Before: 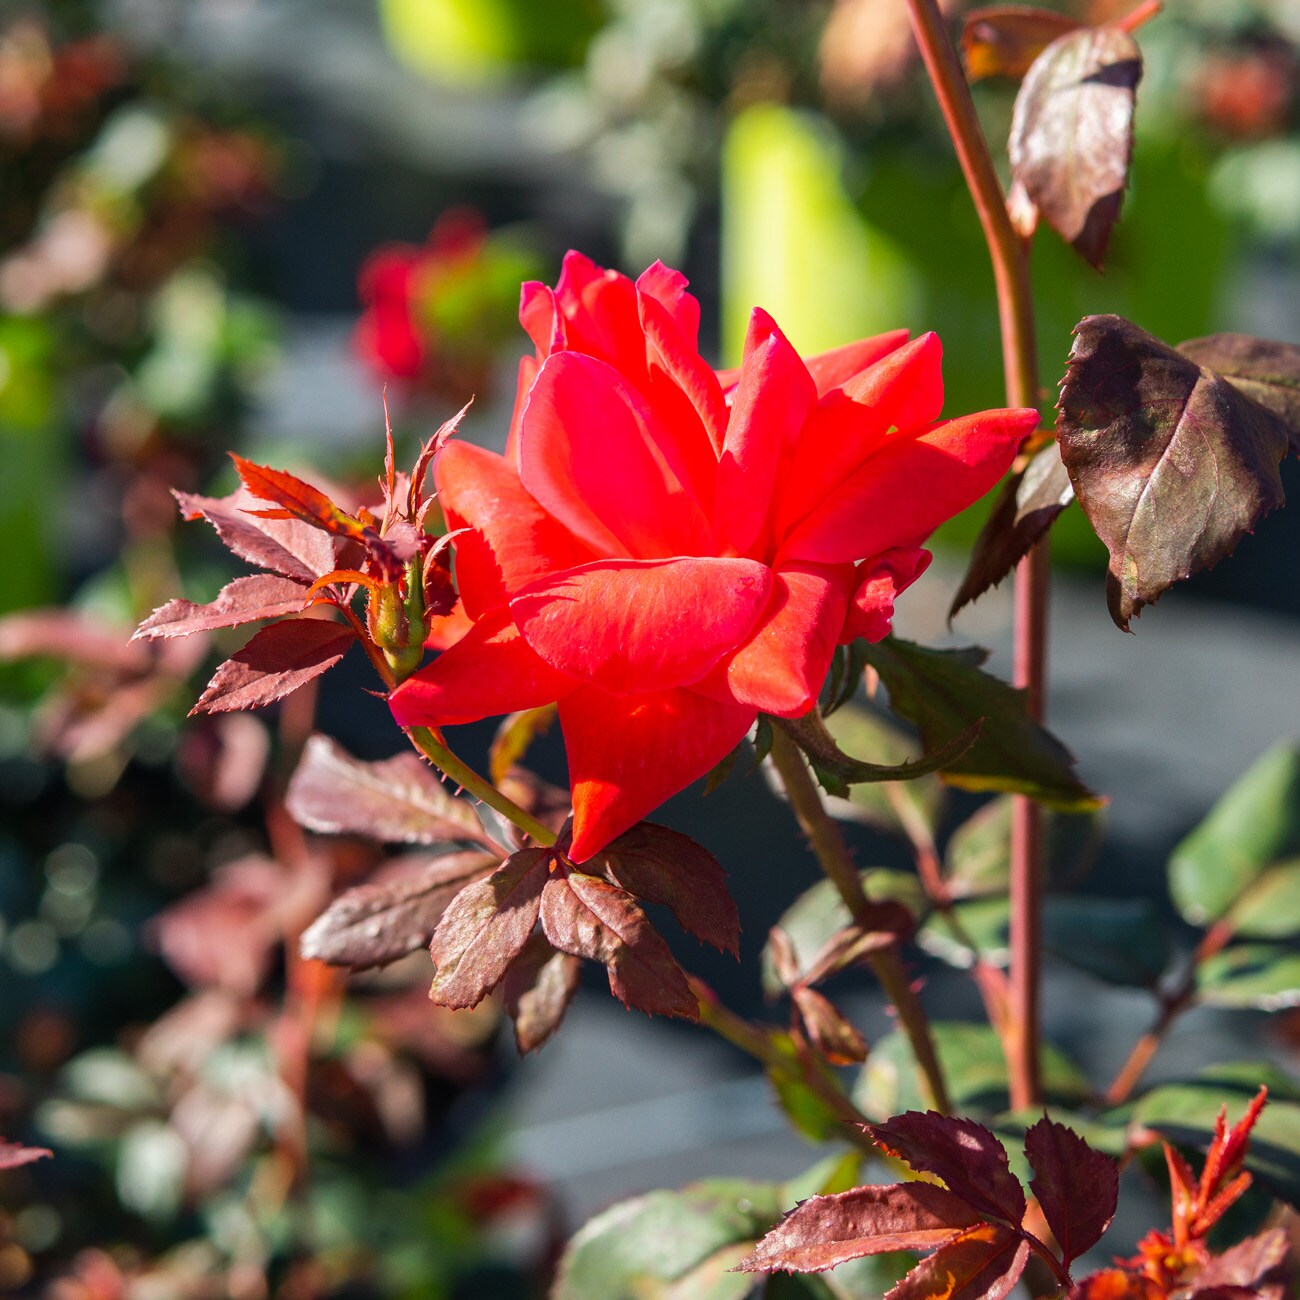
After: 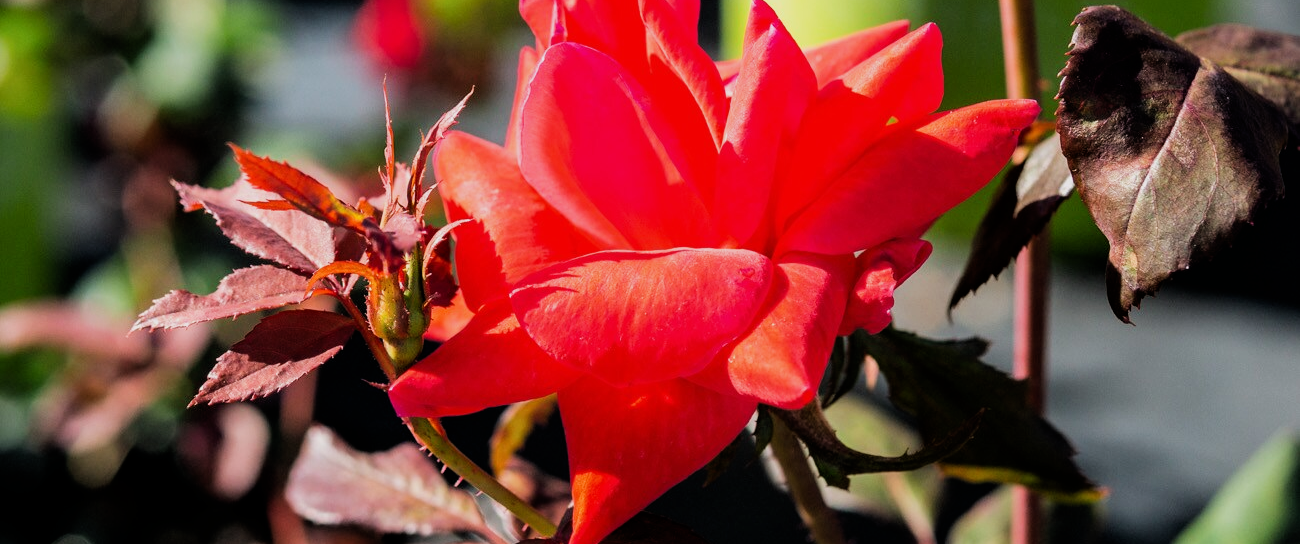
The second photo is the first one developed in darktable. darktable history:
filmic rgb: black relative exposure -5 EV, white relative exposure 3.5 EV, hardness 3.19, contrast 1.2, highlights saturation mix -50%
crop and rotate: top 23.84%, bottom 34.294%
